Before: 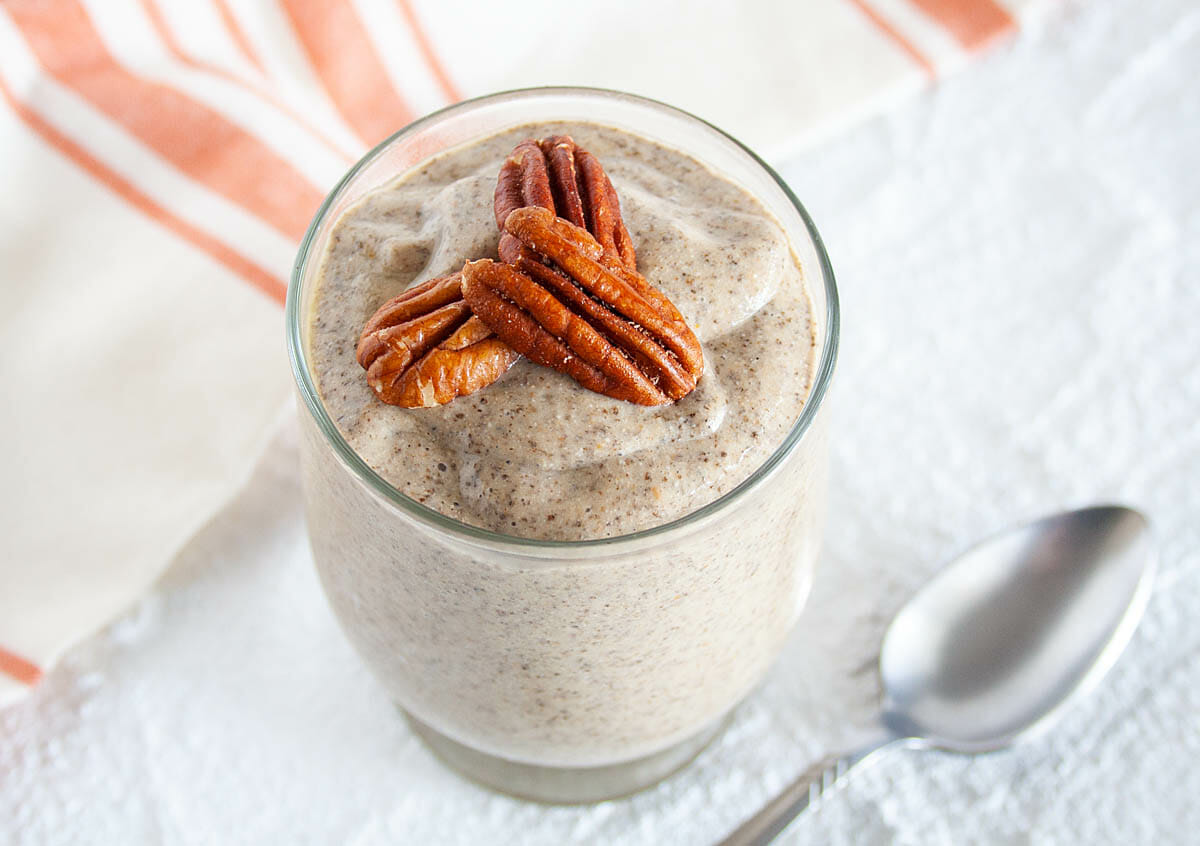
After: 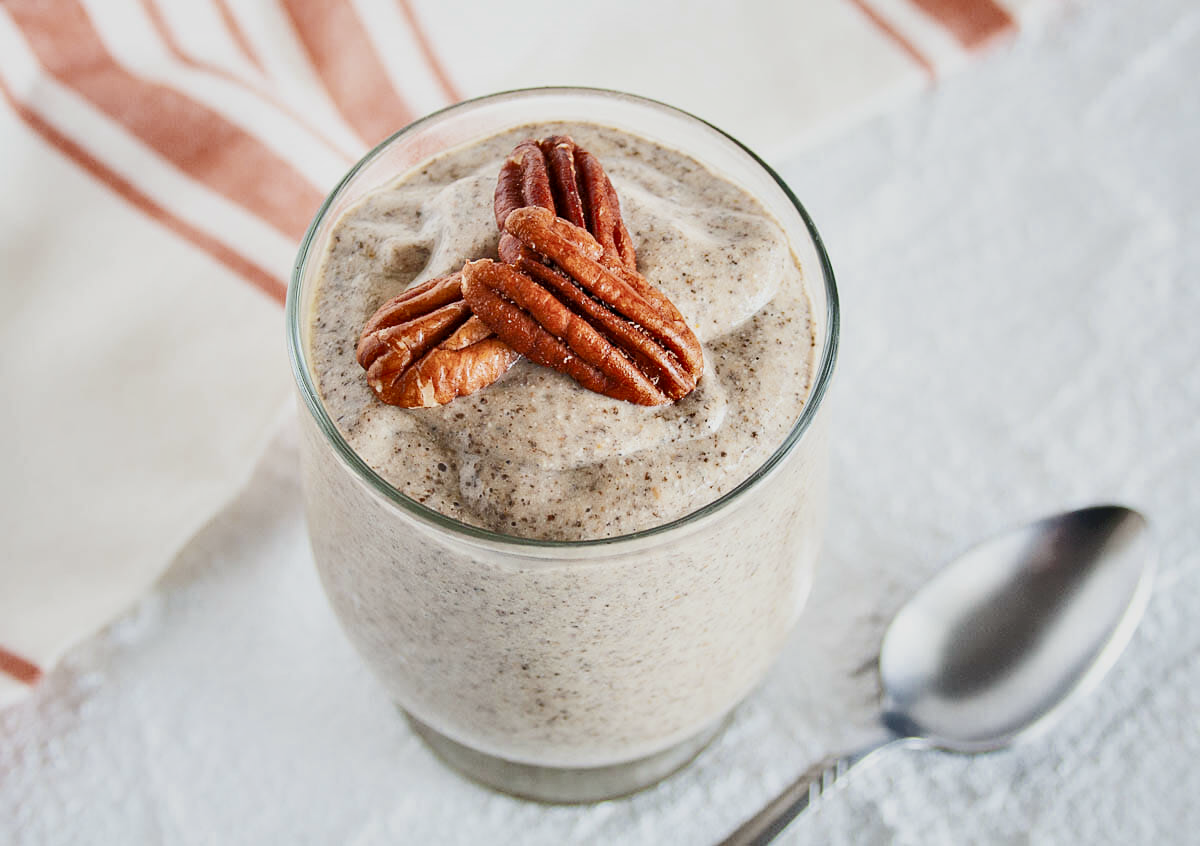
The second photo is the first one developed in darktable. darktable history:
shadows and highlights: radius 100.41, shadows 50.55, highlights -64.36, highlights color adjustment 49.82%, soften with gaussian
contrast brightness saturation: contrast 0.11, saturation -0.17
exposure: exposure 1 EV, compensate highlight preservation false
filmic rgb: black relative exposure -7.65 EV, white relative exposure 4.56 EV, hardness 3.61
